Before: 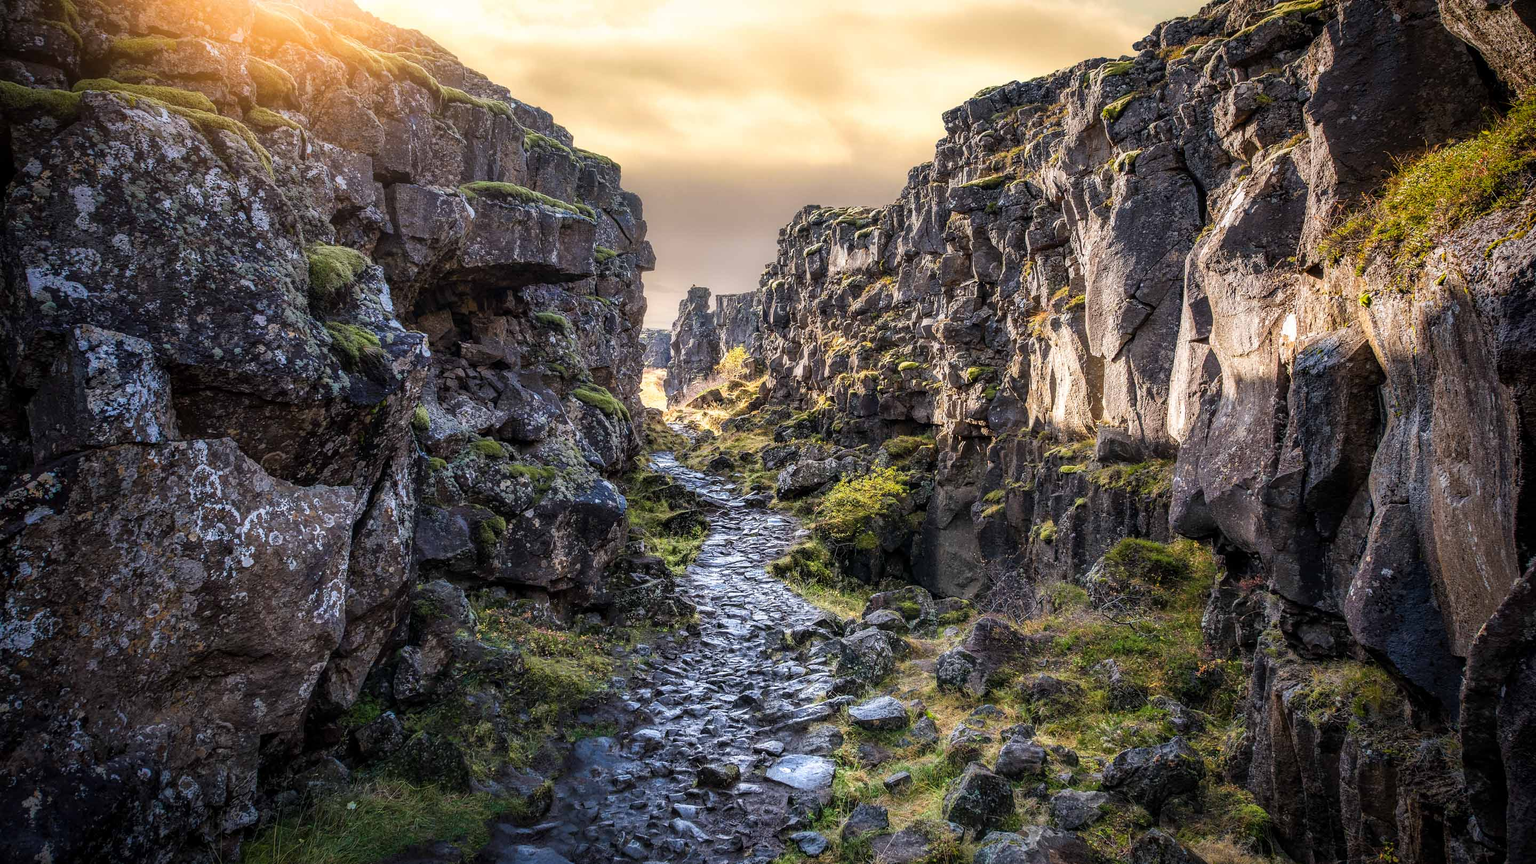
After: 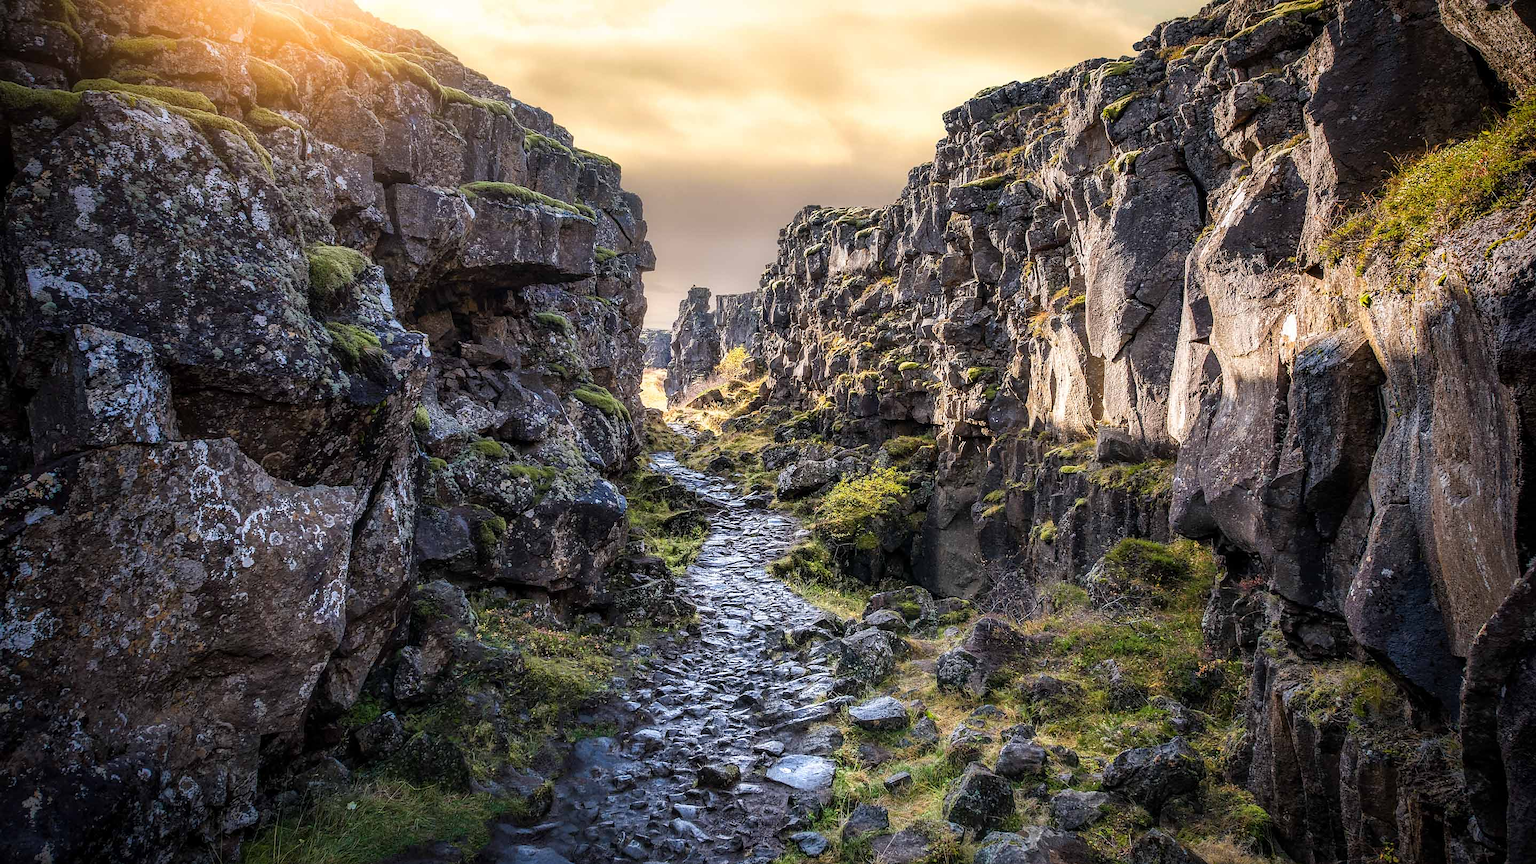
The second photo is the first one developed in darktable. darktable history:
sharpen: radius 1, threshold 1
levels: mode automatic
